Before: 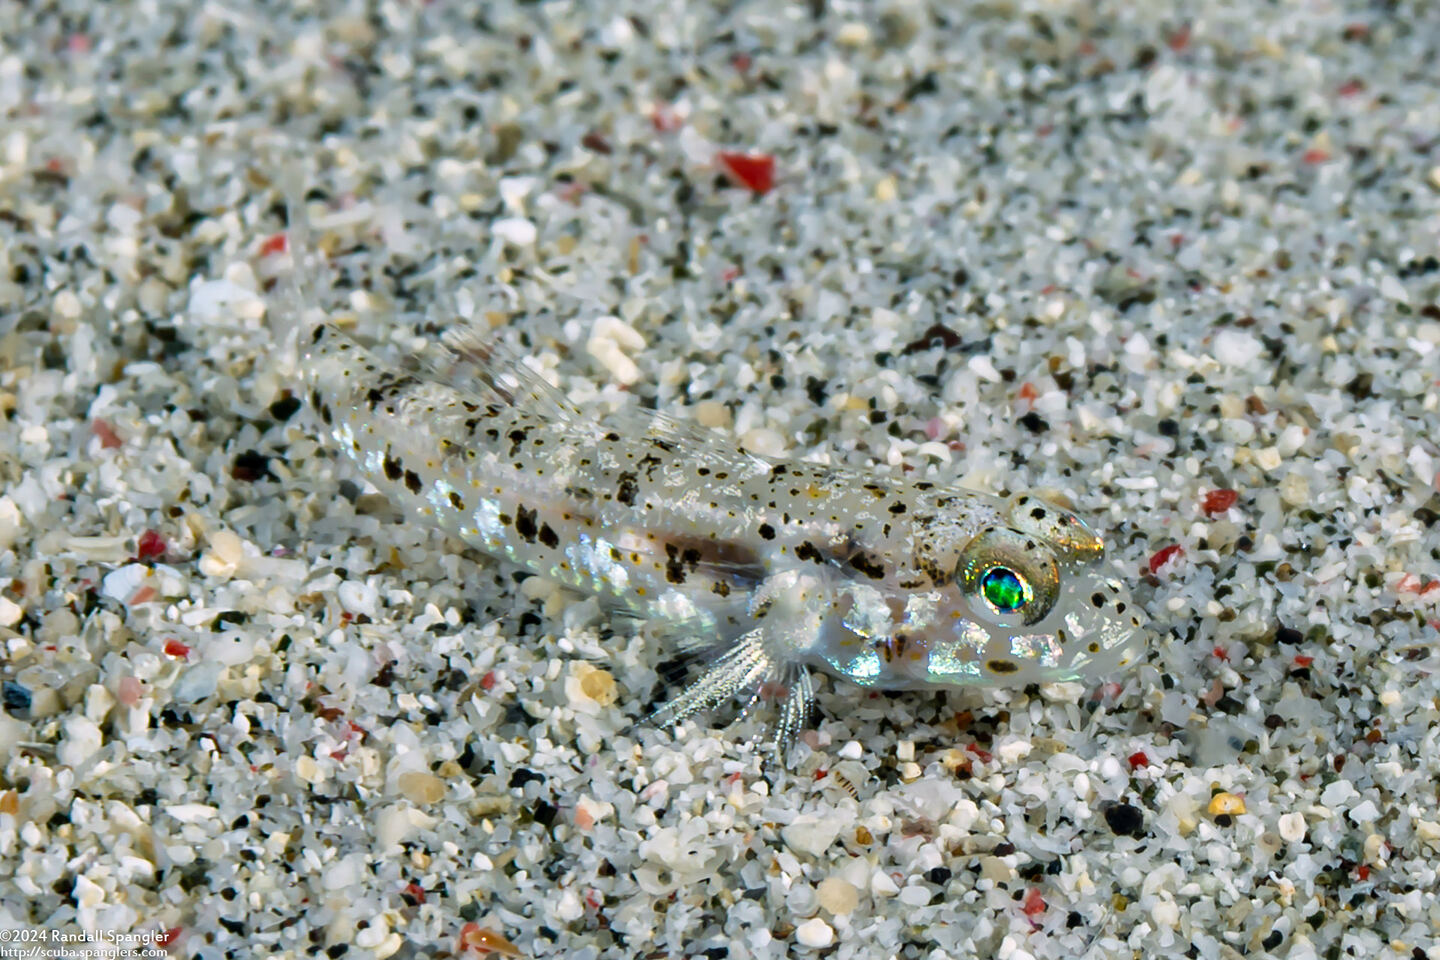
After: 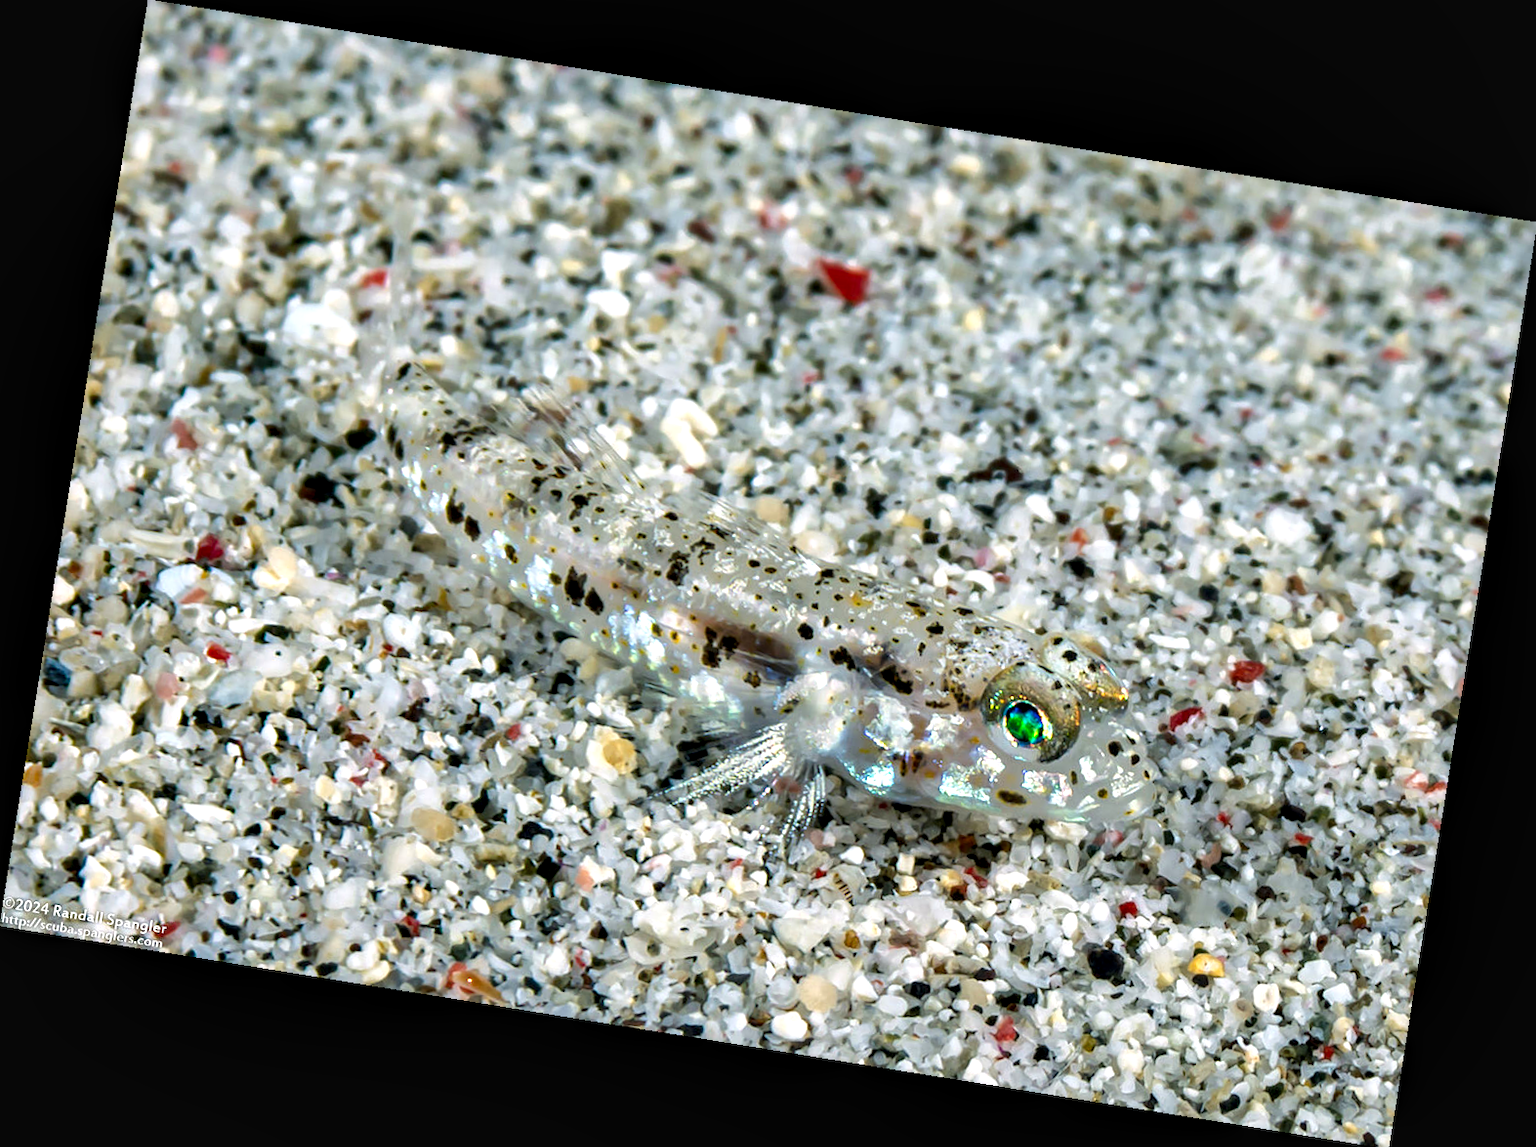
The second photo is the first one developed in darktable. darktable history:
exposure: black level correction -0.002, exposure 0.54 EV, compensate highlight preservation false
local contrast: shadows 94%
rotate and perspective: rotation 9.12°, automatic cropping off
